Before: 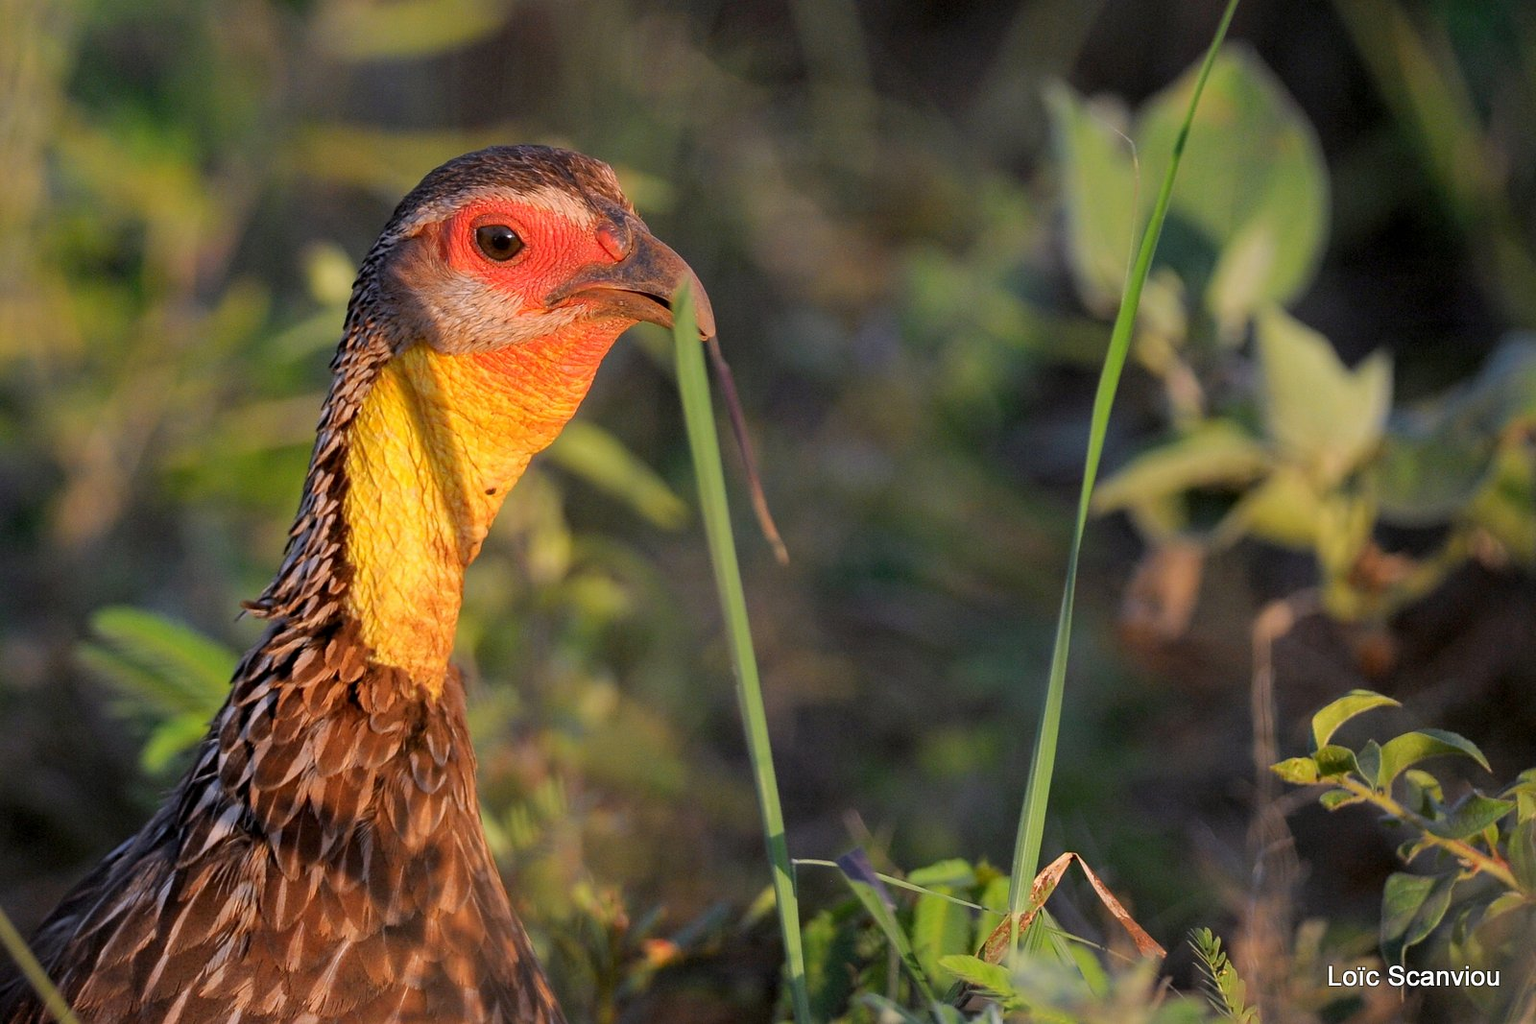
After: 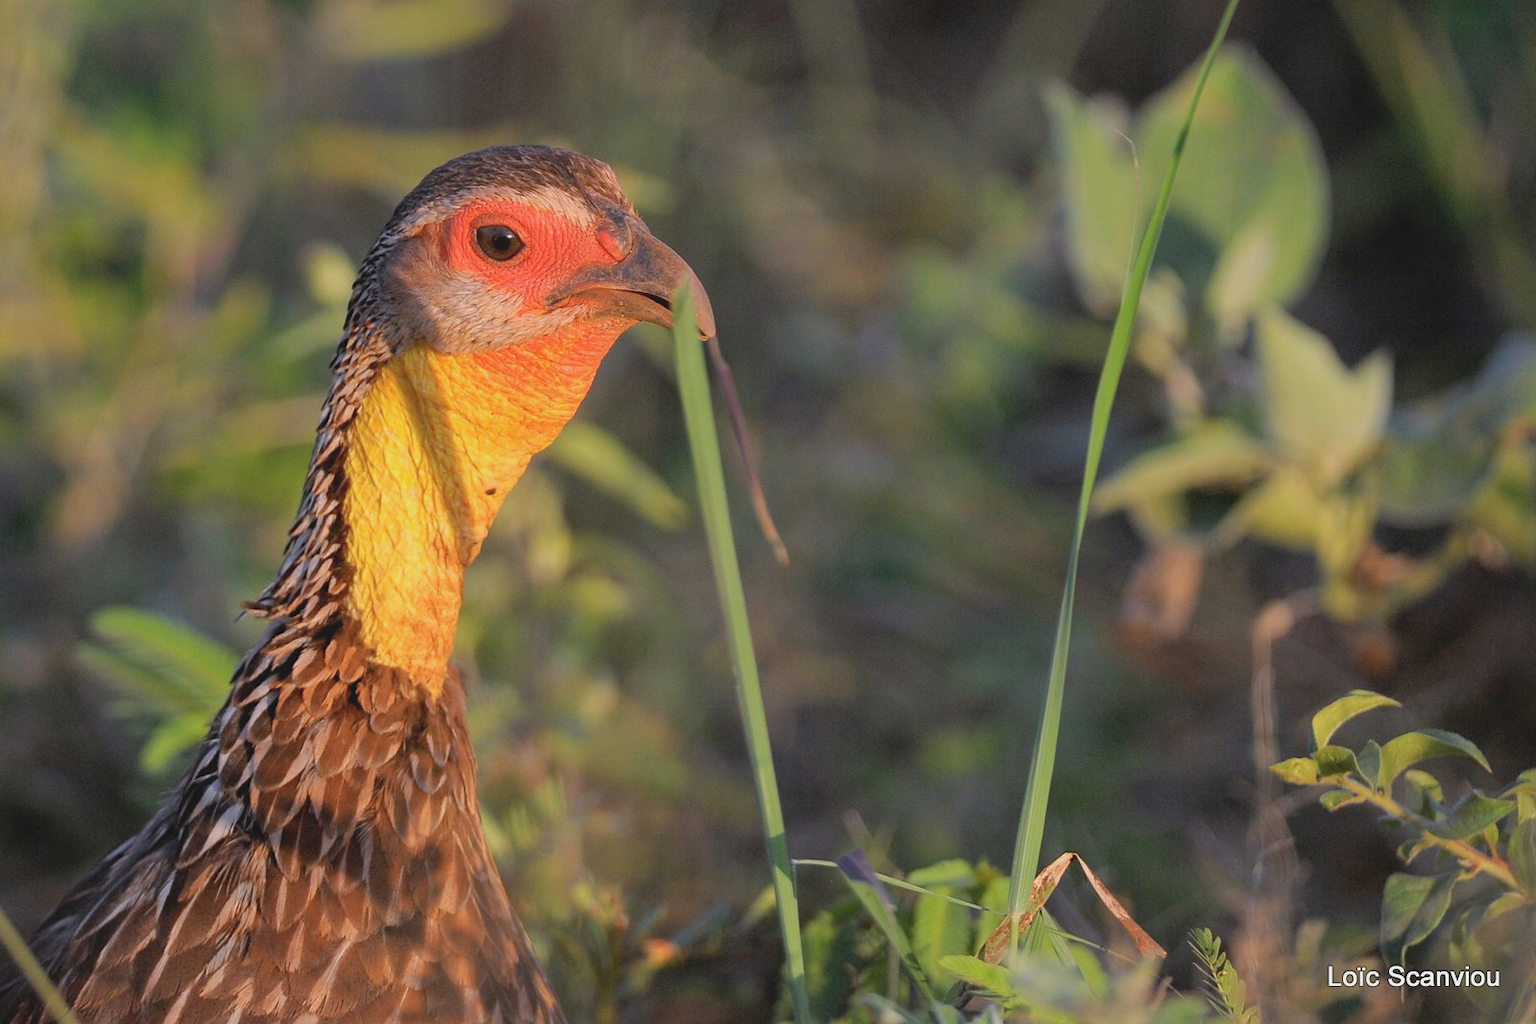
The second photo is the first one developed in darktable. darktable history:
contrast brightness saturation: contrast -0.137, brightness 0.047, saturation -0.117
